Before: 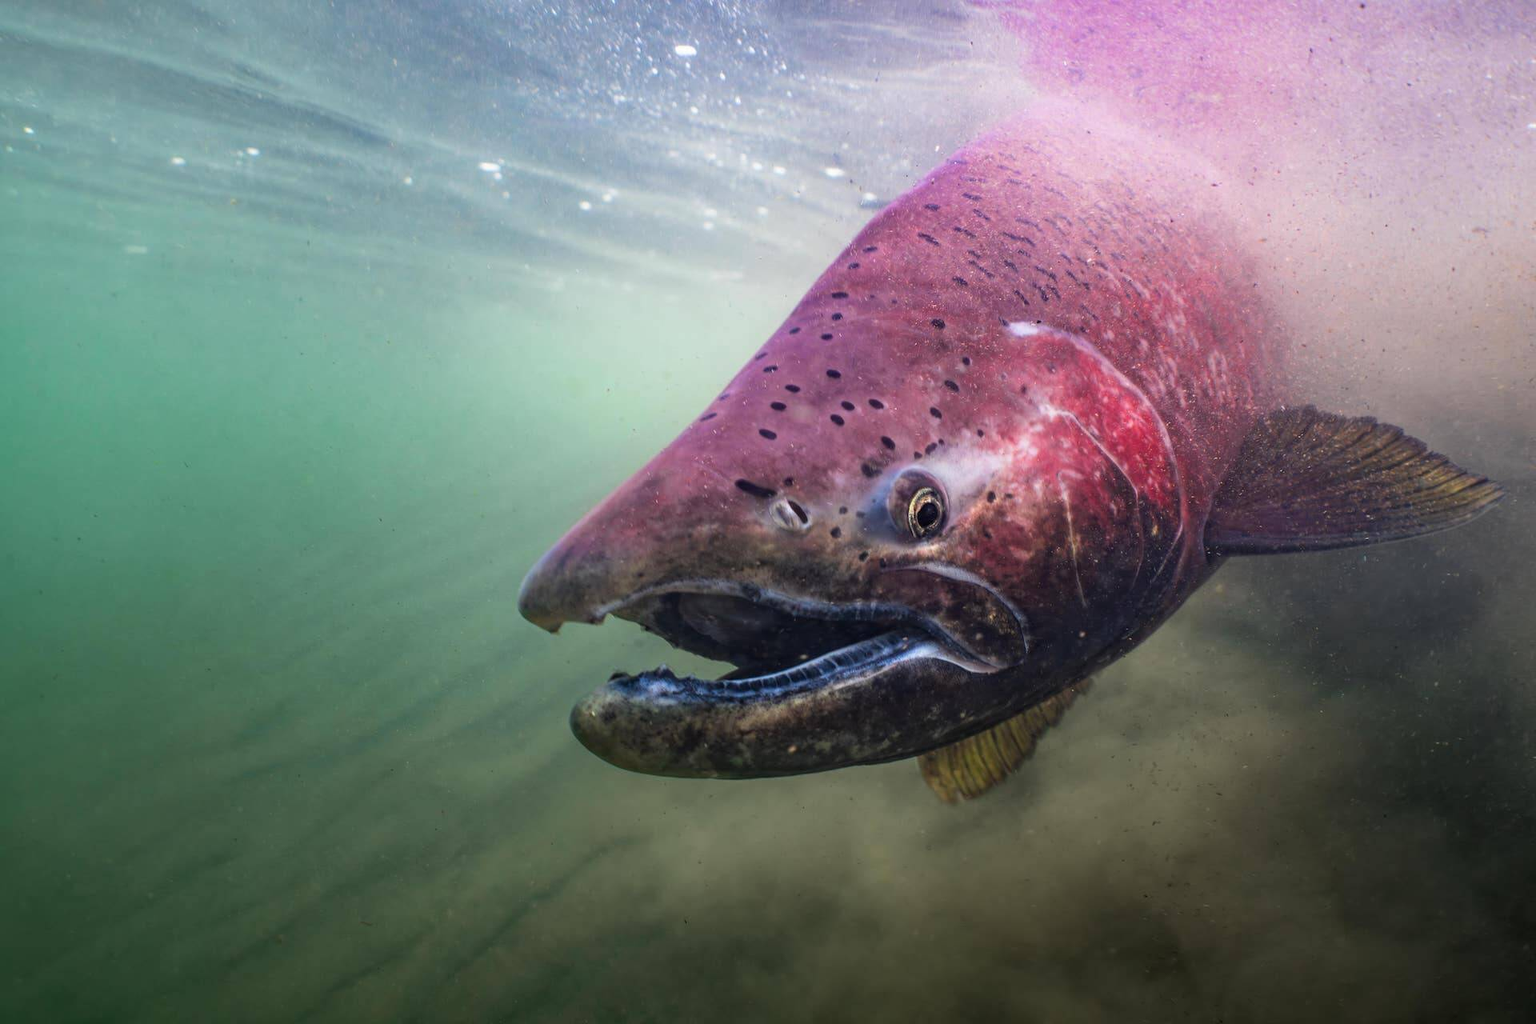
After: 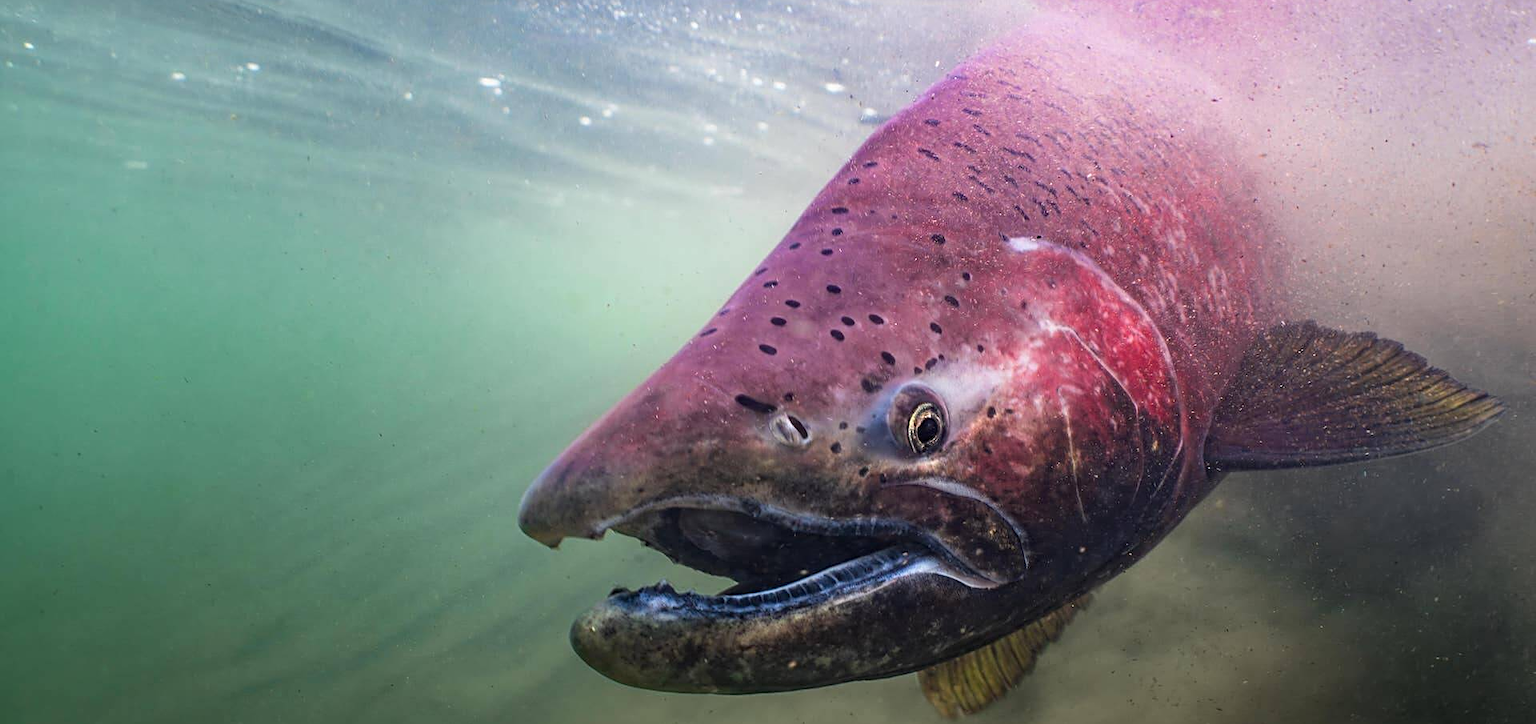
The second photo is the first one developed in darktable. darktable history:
sharpen: on, module defaults
crop and rotate: top 8.293%, bottom 20.996%
